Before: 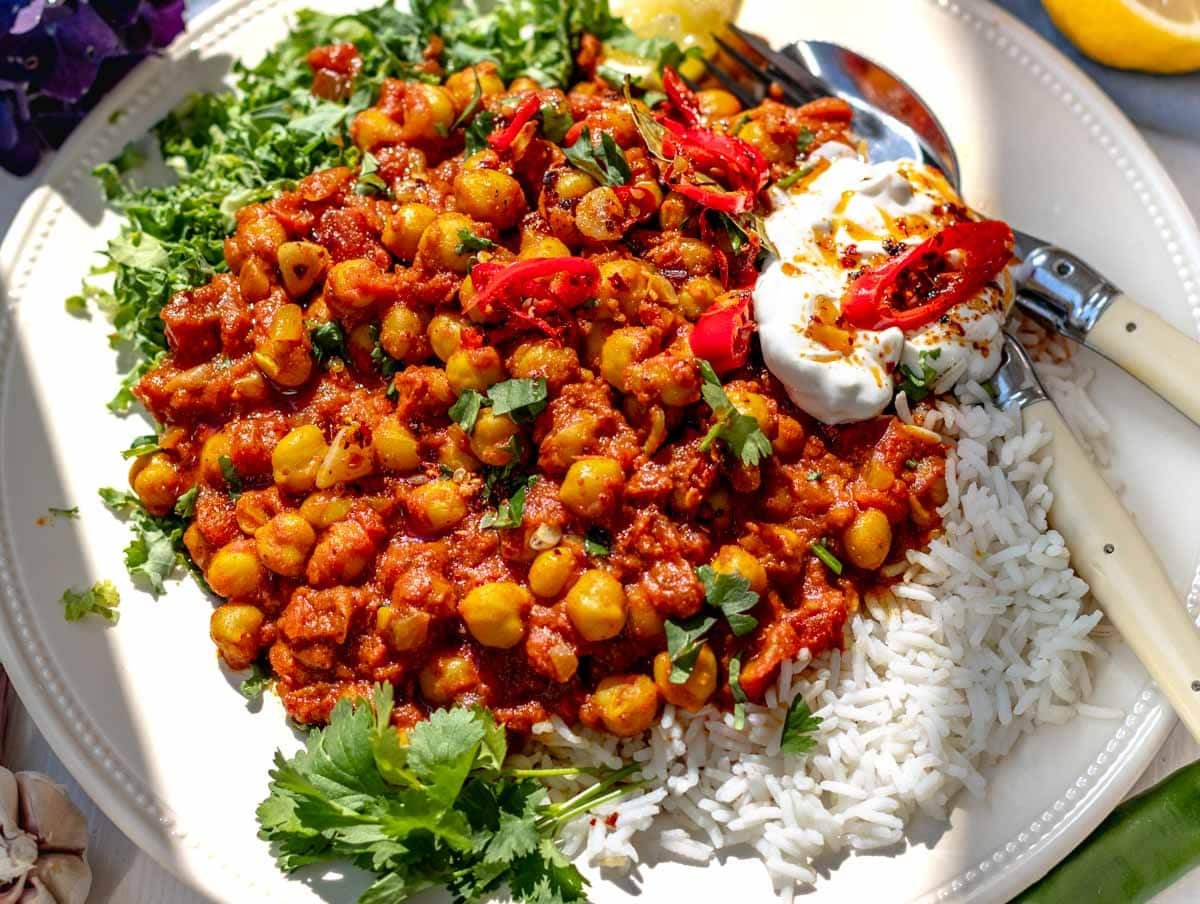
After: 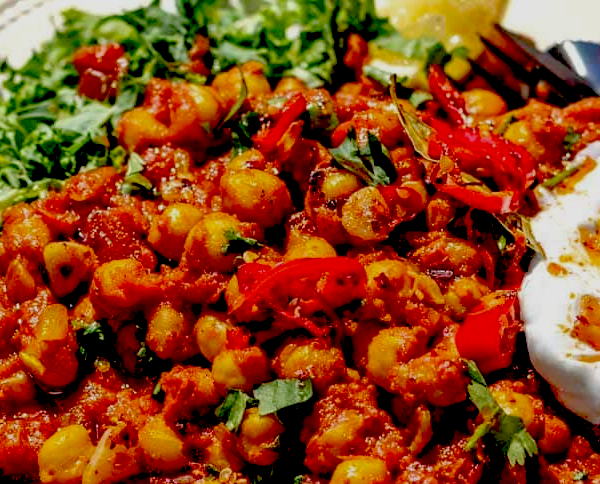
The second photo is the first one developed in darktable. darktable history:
crop: left 19.556%, right 30.401%, bottom 46.458%
exposure: black level correction 0.056, compensate highlight preservation false
tone equalizer: -8 EV 0.25 EV, -7 EV 0.417 EV, -6 EV 0.417 EV, -5 EV 0.25 EV, -3 EV -0.25 EV, -2 EV -0.417 EV, -1 EV -0.417 EV, +0 EV -0.25 EV, edges refinement/feathering 500, mask exposure compensation -1.57 EV, preserve details guided filter
